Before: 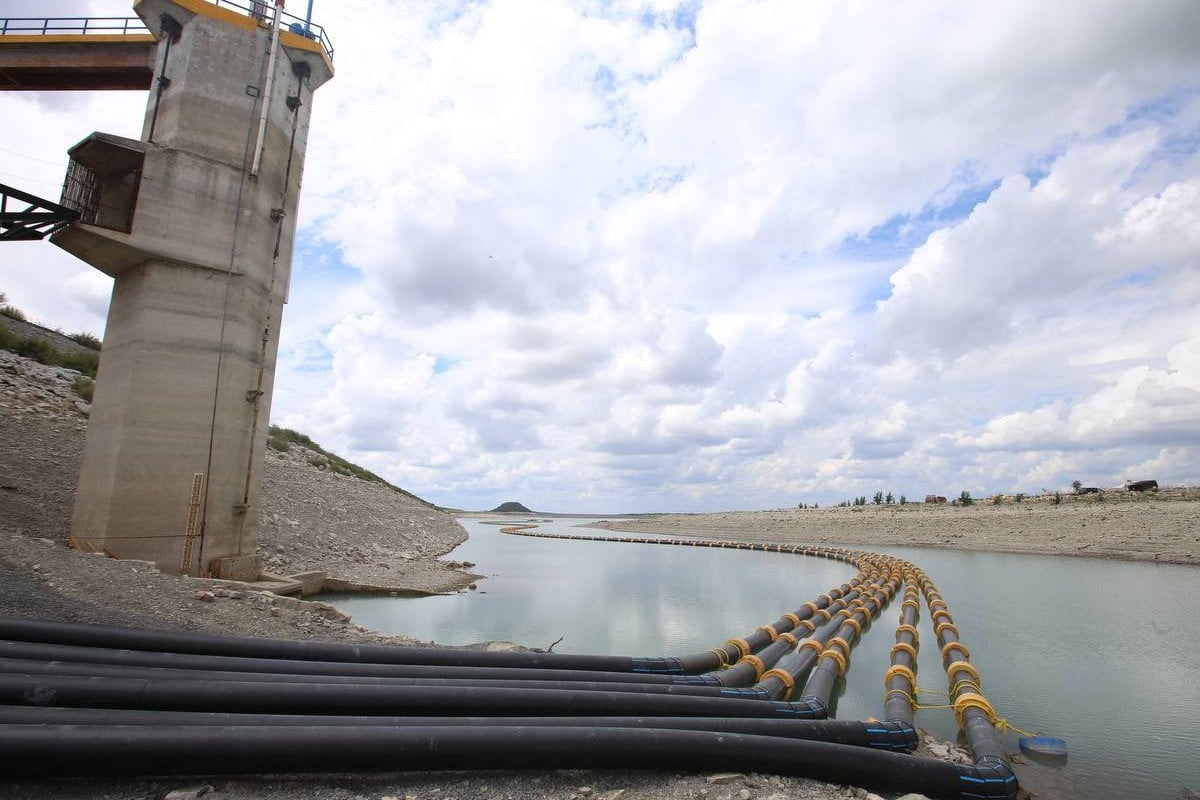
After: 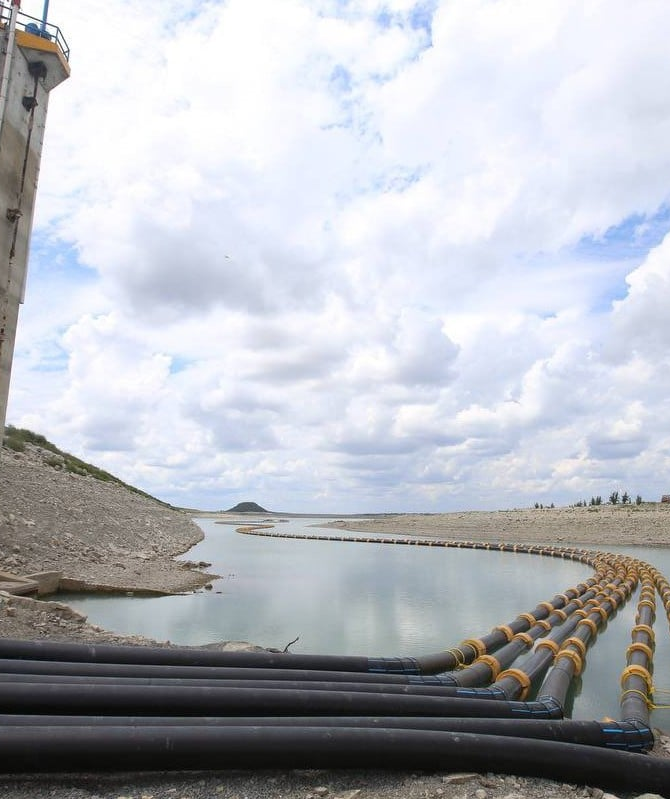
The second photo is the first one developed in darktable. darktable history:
crop: left 22.009%, right 22.107%, bottom 0.013%
